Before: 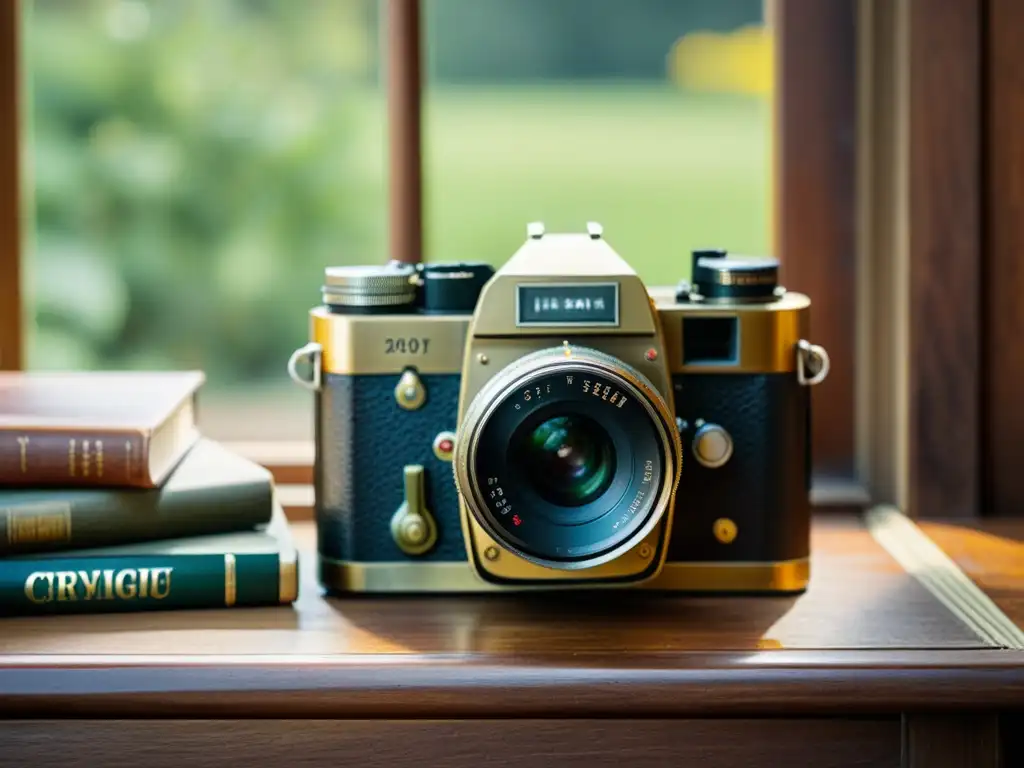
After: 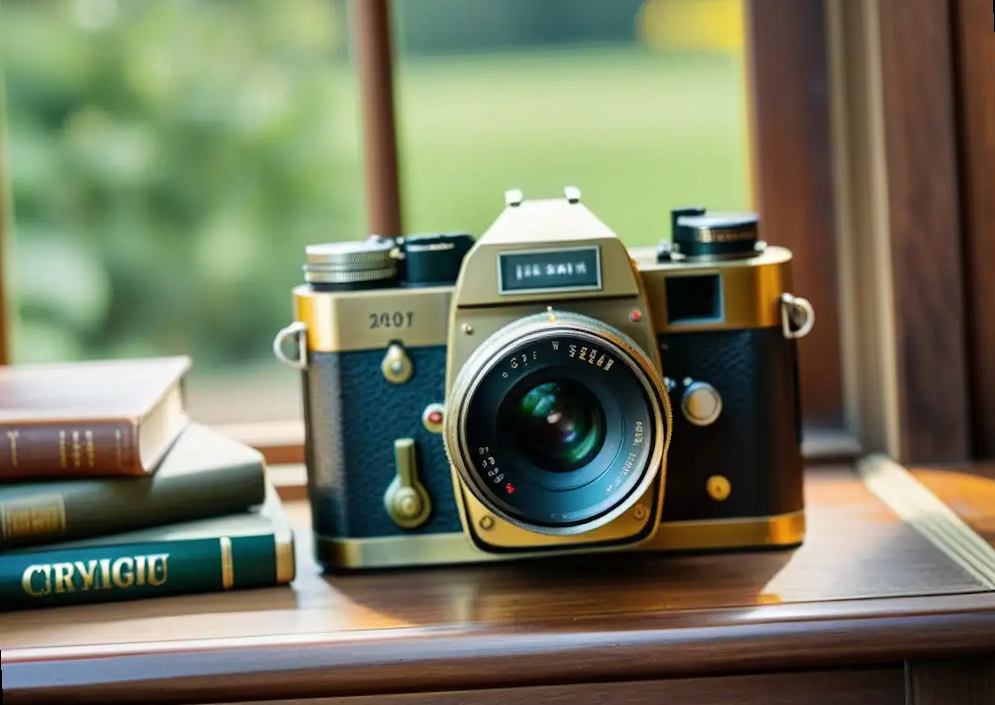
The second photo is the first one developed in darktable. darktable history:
shadows and highlights: soften with gaussian
rotate and perspective: rotation -3°, crop left 0.031, crop right 0.968, crop top 0.07, crop bottom 0.93
